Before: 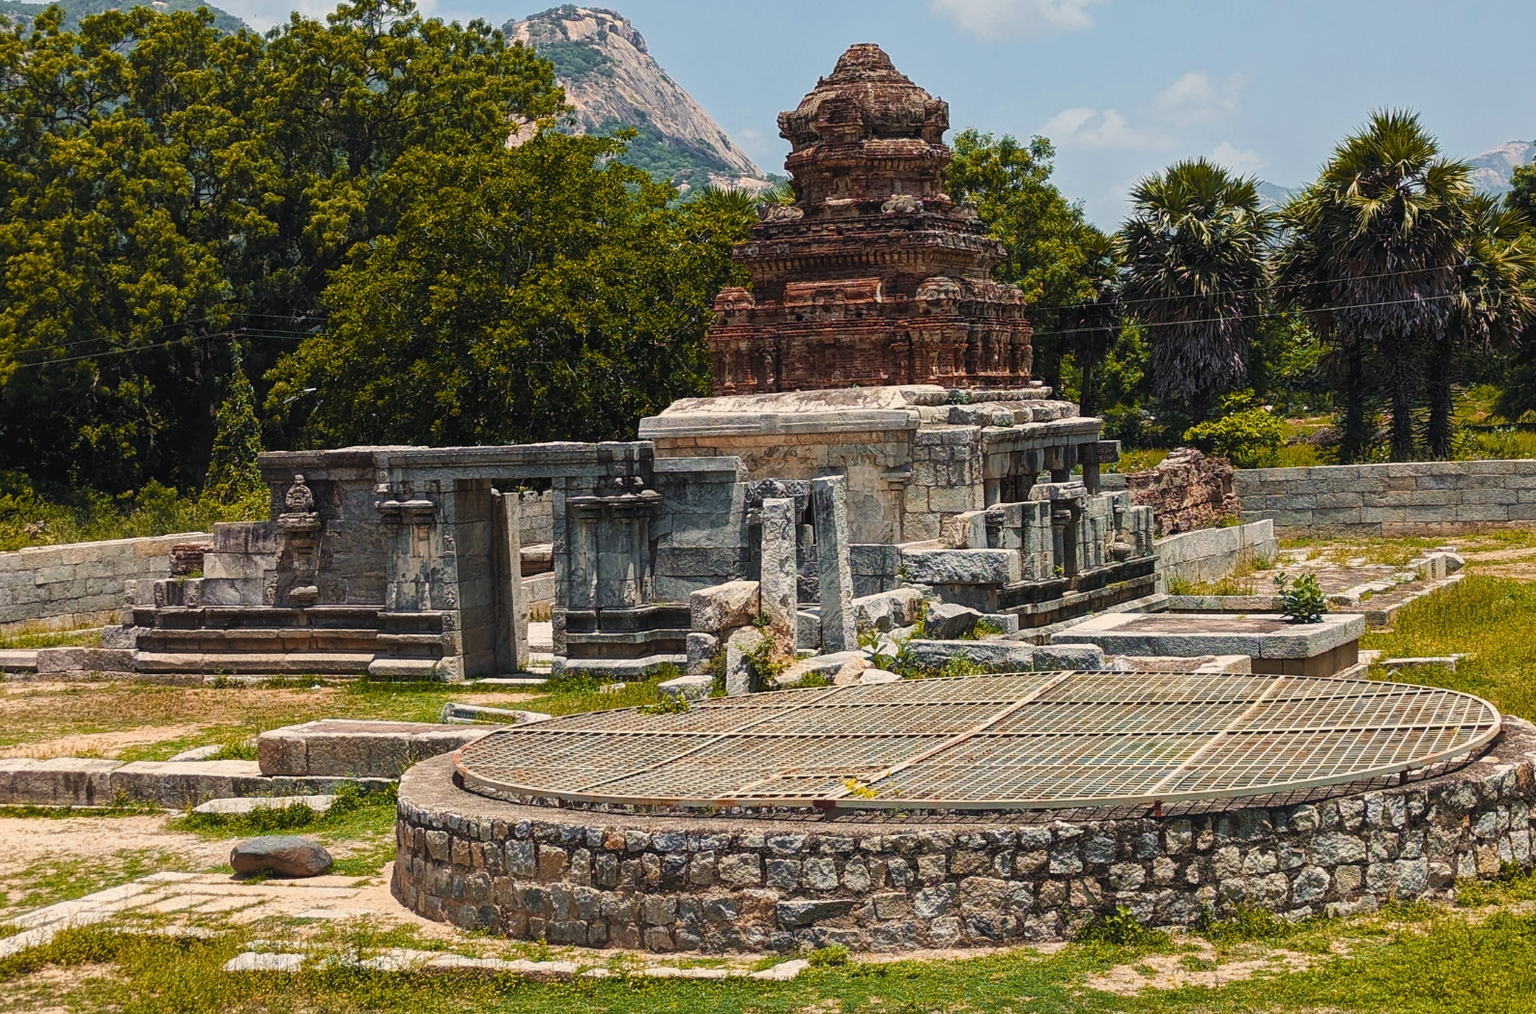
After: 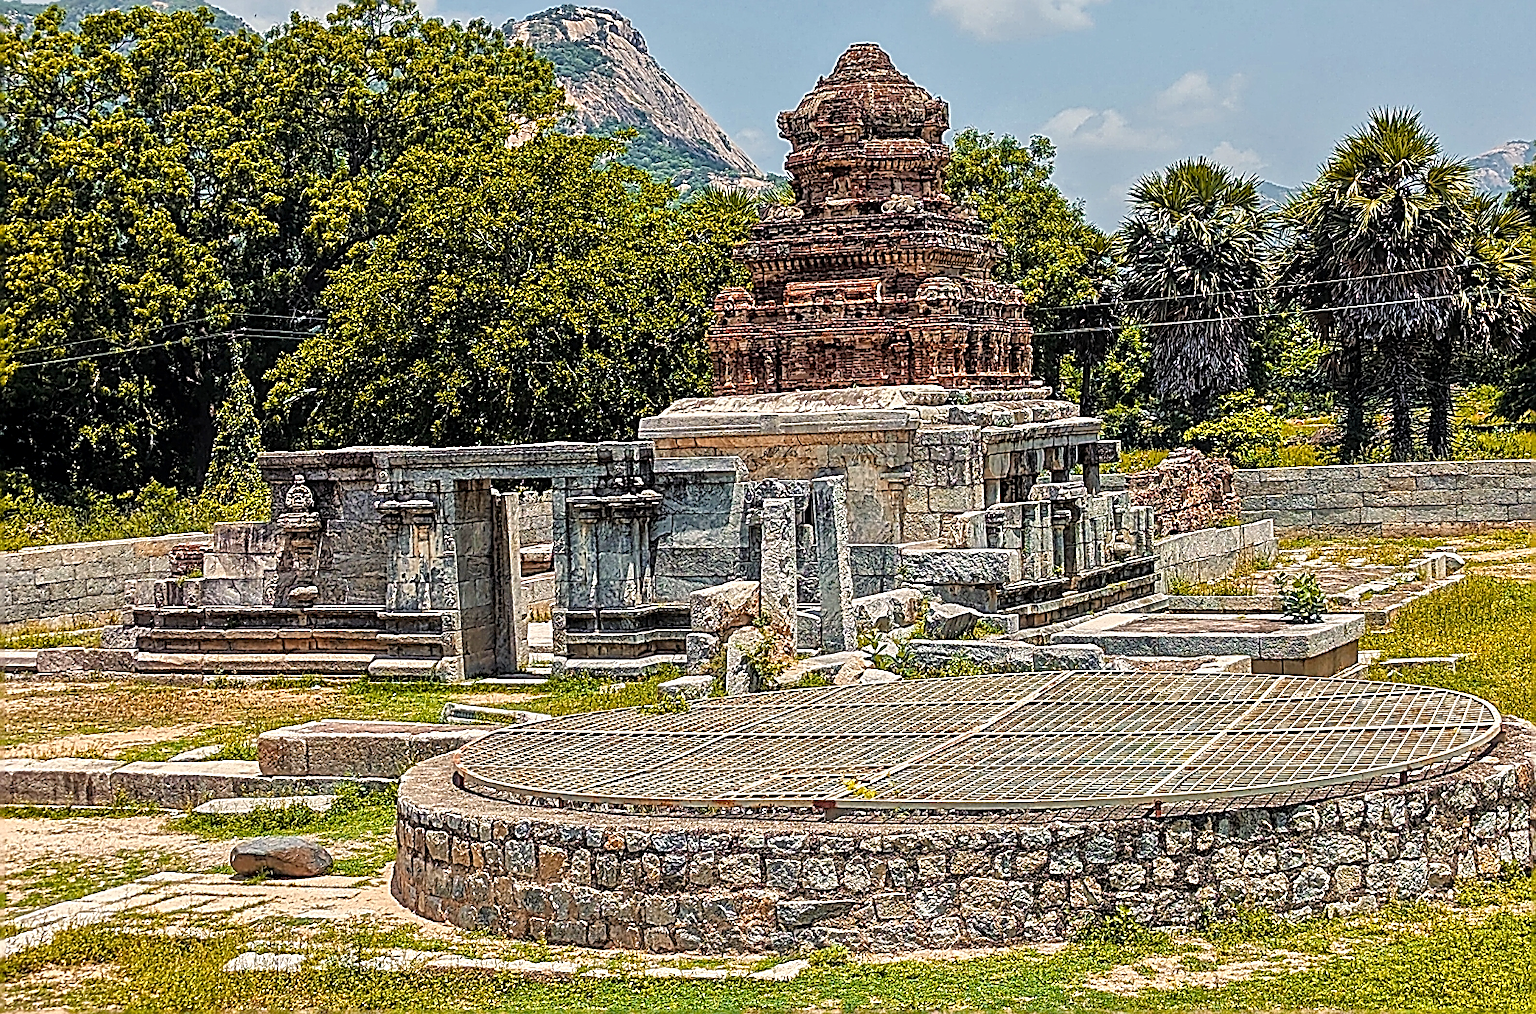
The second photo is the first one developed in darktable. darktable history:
local contrast: detail 130%
tone equalizer: -7 EV 0.15 EV, -6 EV 0.6 EV, -5 EV 1.15 EV, -4 EV 1.33 EV, -3 EV 1.15 EV, -2 EV 0.6 EV, -1 EV 0.15 EV, mask exposure compensation -0.5 EV
sharpen: amount 2
exposure: black level correction 0.005, exposure 0.014 EV, compensate highlight preservation false
